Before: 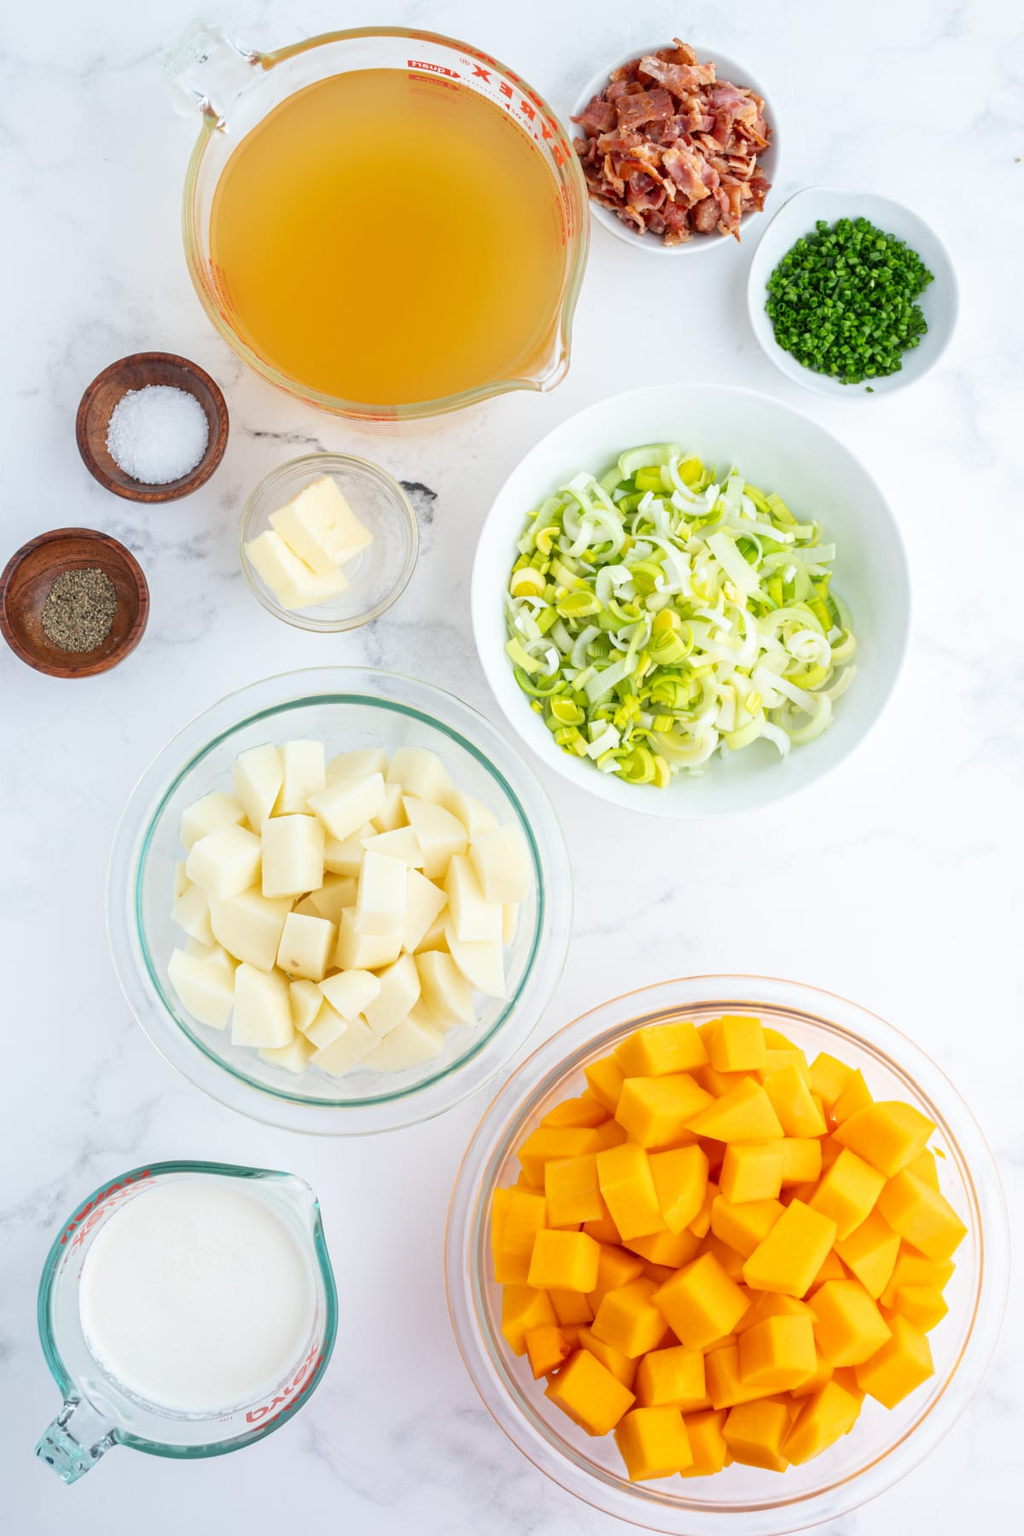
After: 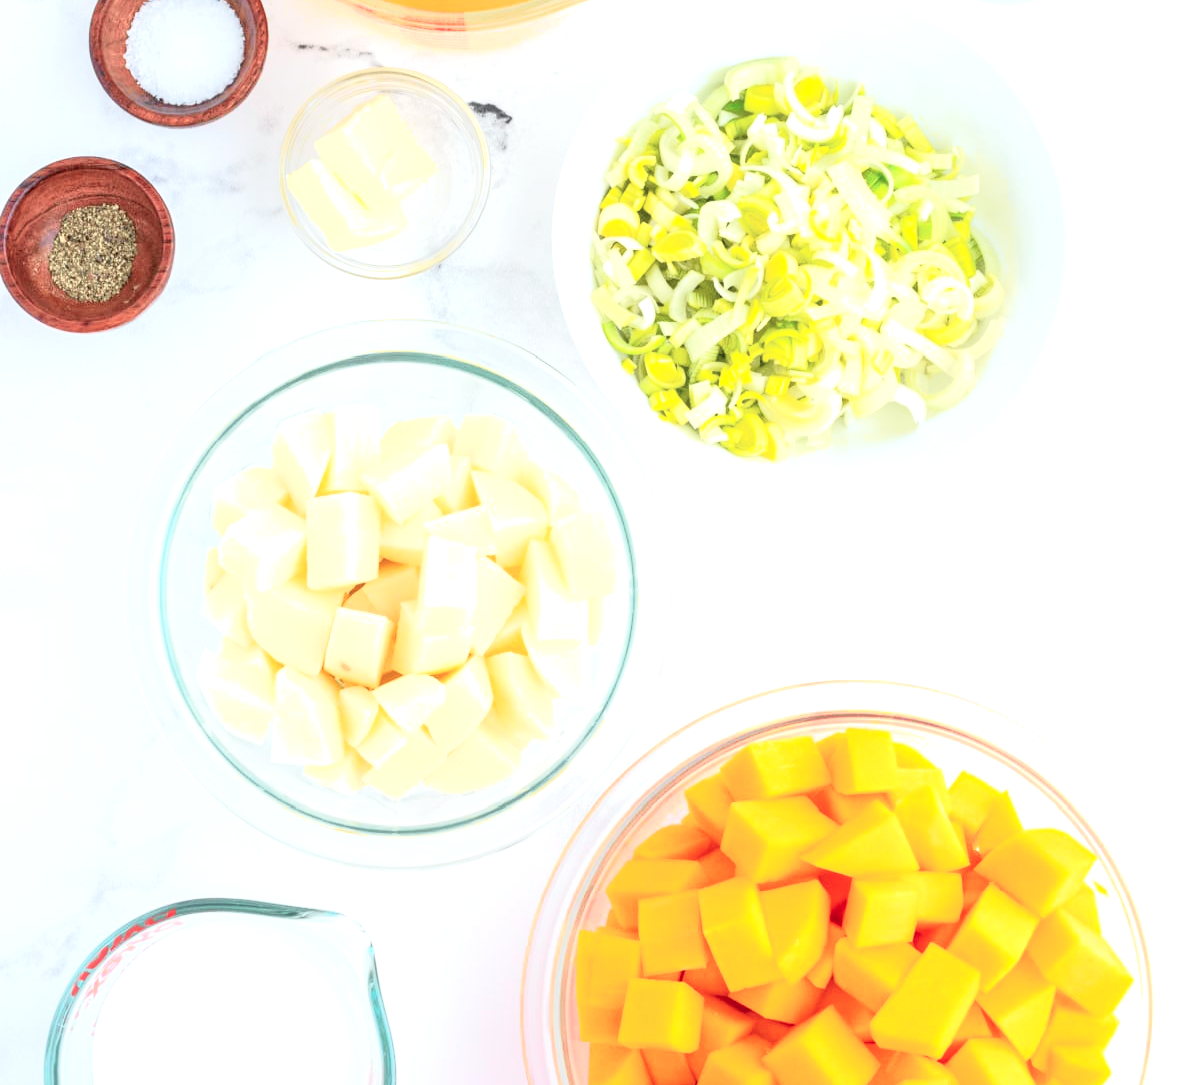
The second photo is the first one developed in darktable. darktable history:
crop and rotate: top 25.697%, bottom 13.996%
tone curve: curves: ch0 [(0, 0) (0.105, 0.068) (0.195, 0.162) (0.283, 0.283) (0.384, 0.404) (0.485, 0.531) (0.638, 0.681) (0.795, 0.879) (1, 0.977)]; ch1 [(0, 0) (0.161, 0.092) (0.35, 0.33) (0.379, 0.401) (0.456, 0.469) (0.504, 0.498) (0.53, 0.532) (0.58, 0.619) (0.635, 0.671) (1, 1)]; ch2 [(0, 0) (0.371, 0.362) (0.437, 0.437) (0.483, 0.484) (0.53, 0.515) (0.56, 0.58) (0.622, 0.606) (1, 1)], color space Lab, independent channels, preserve colors none
local contrast: detail 110%
exposure: black level correction 0.001, exposure 0.676 EV, compensate highlight preservation false
